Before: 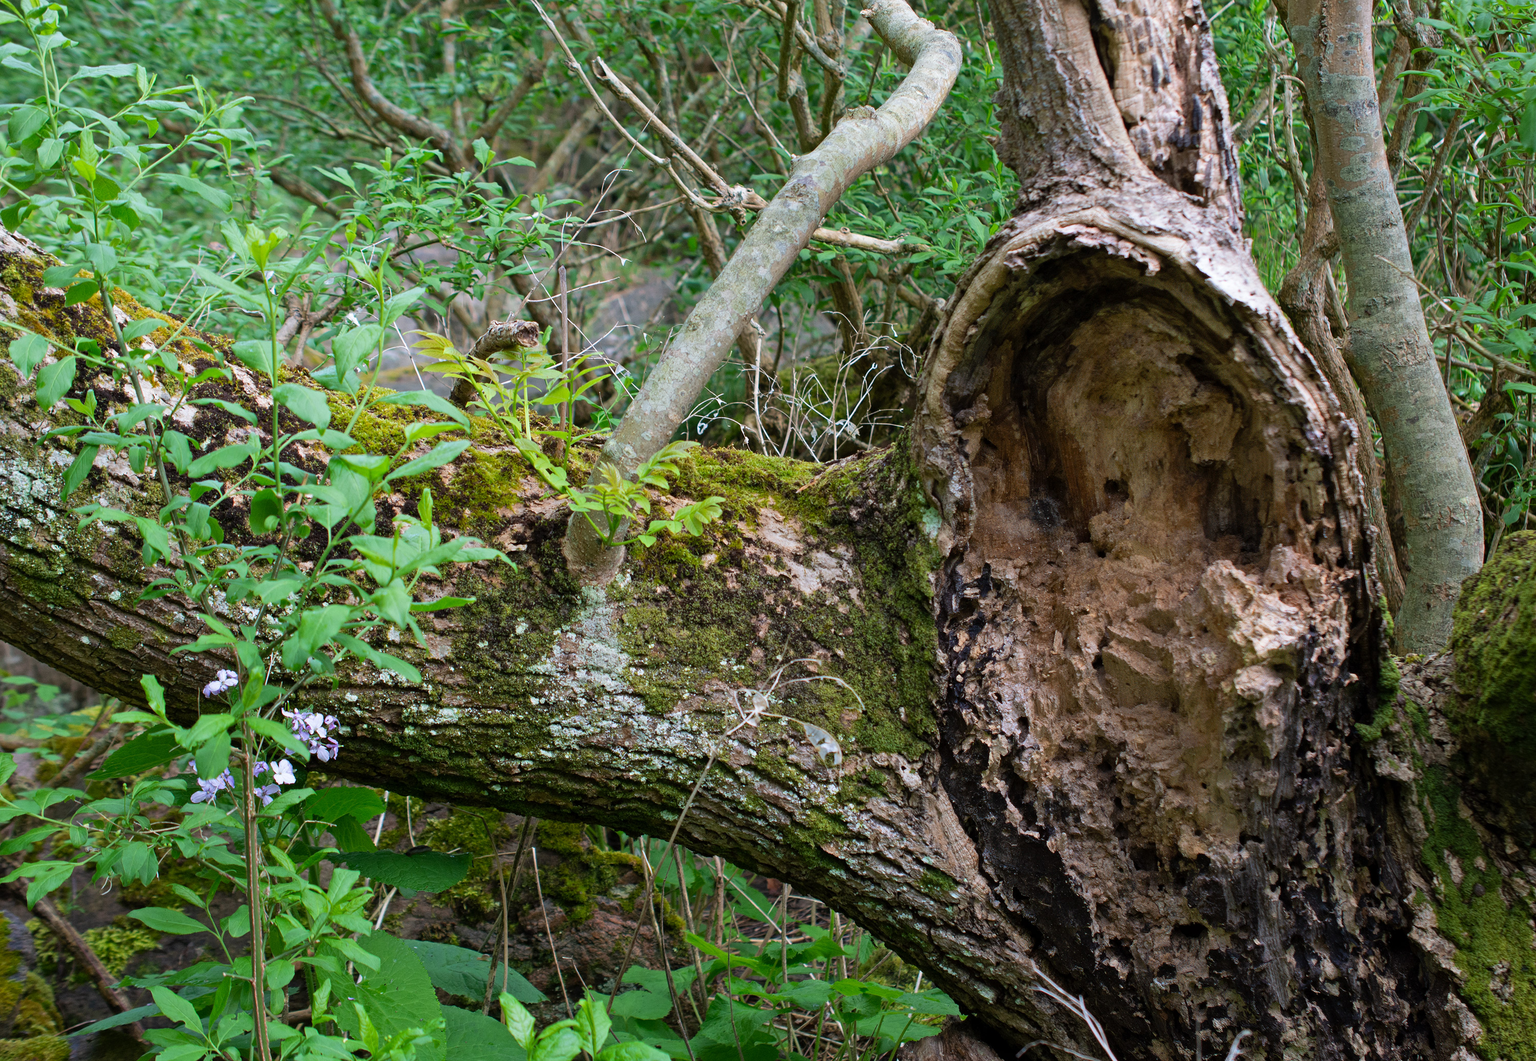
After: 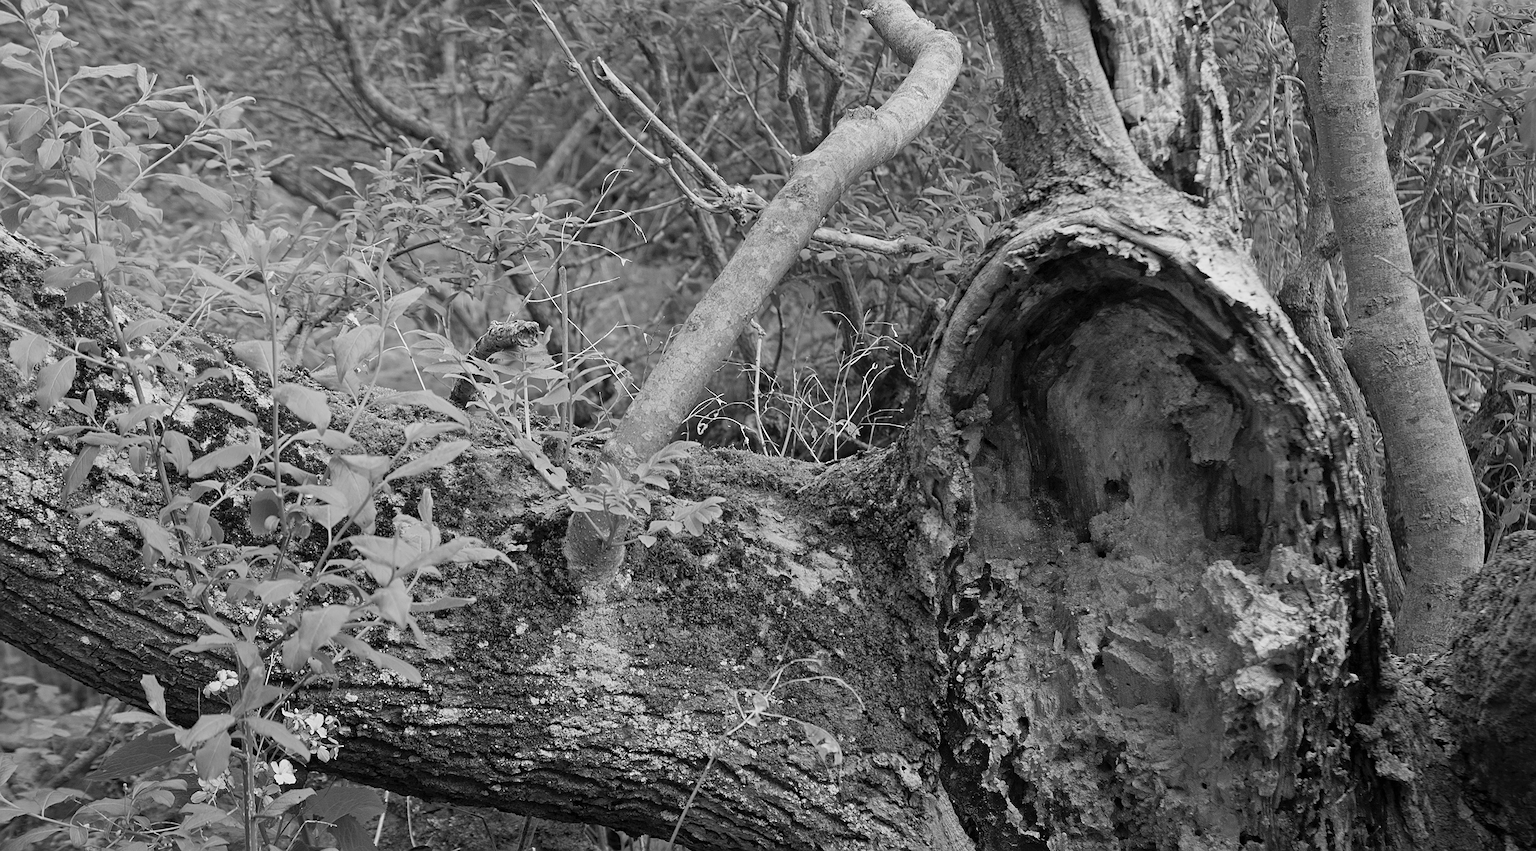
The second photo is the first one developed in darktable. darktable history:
crop: bottom 19.644%
sharpen: on, module defaults
color balance: contrast -15%
monochrome: on, module defaults
